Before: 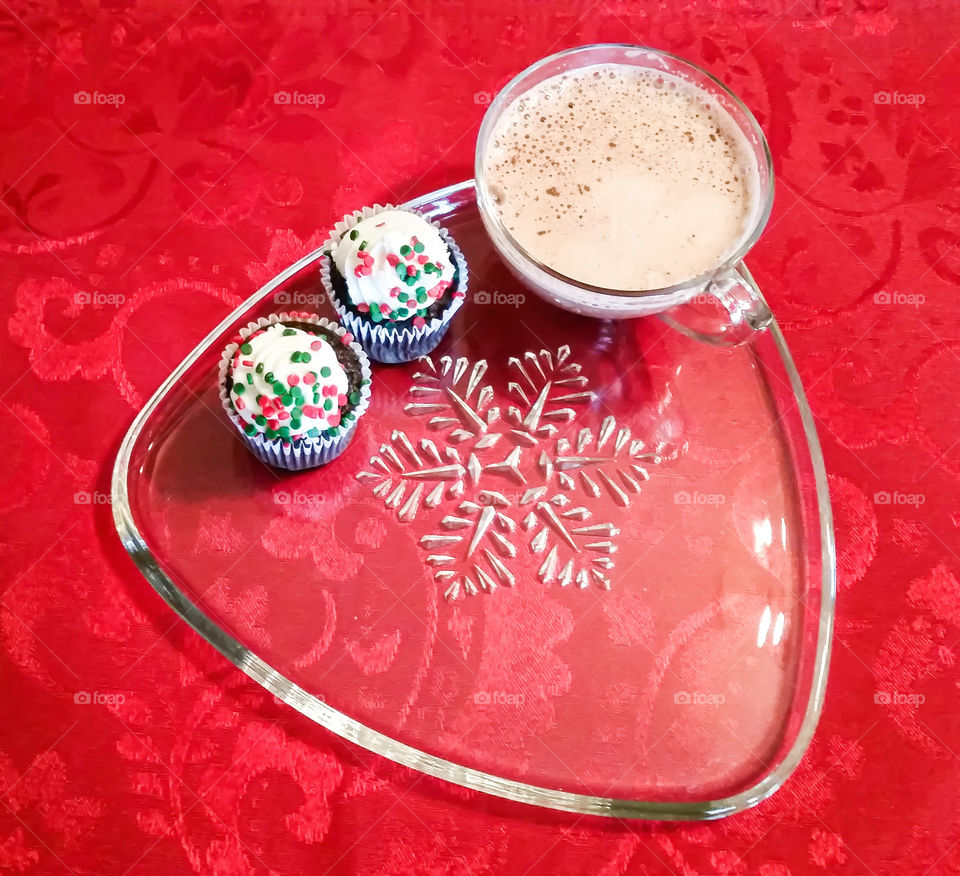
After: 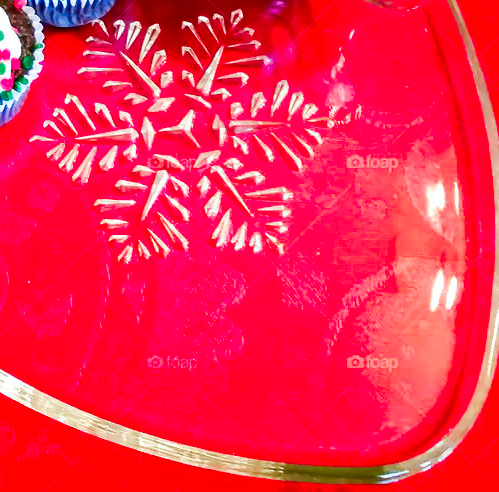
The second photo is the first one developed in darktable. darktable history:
color correction: highlights b* -0.017, saturation 2.18
crop: left 34.12%, top 38.467%, right 13.804%, bottom 5.301%
contrast brightness saturation: contrast 0.01, saturation -0.056
